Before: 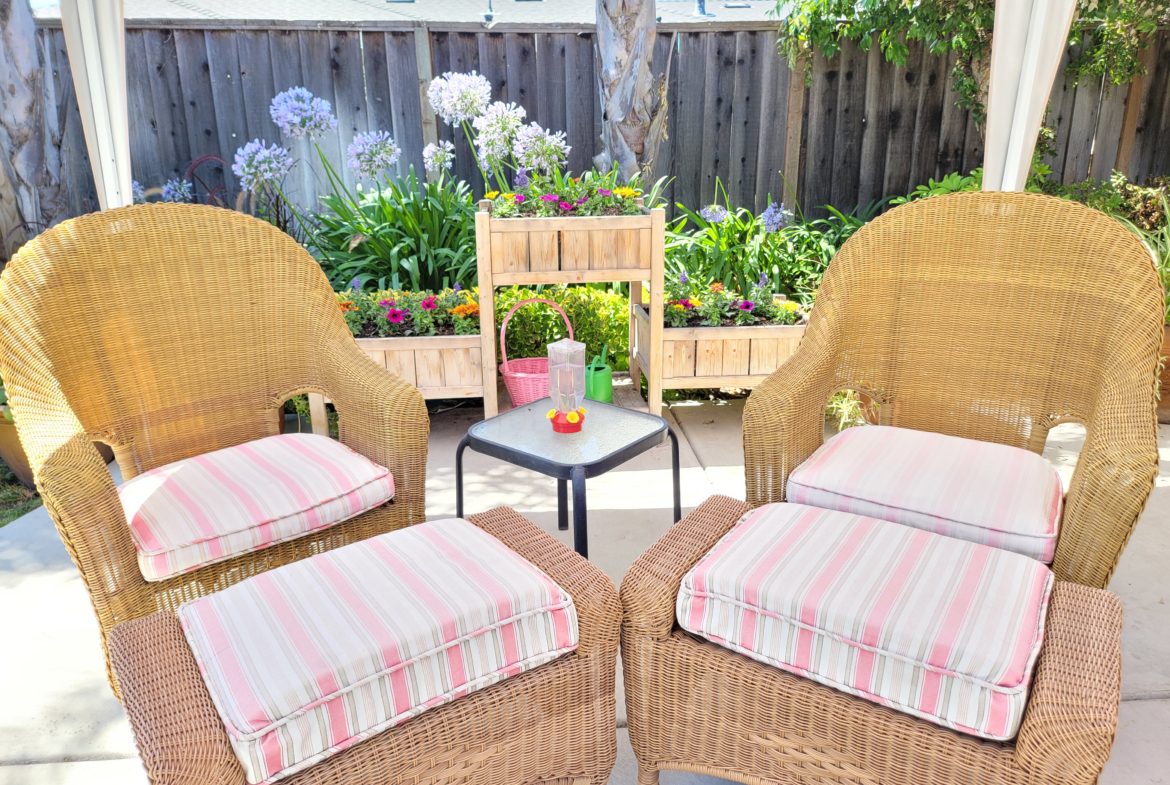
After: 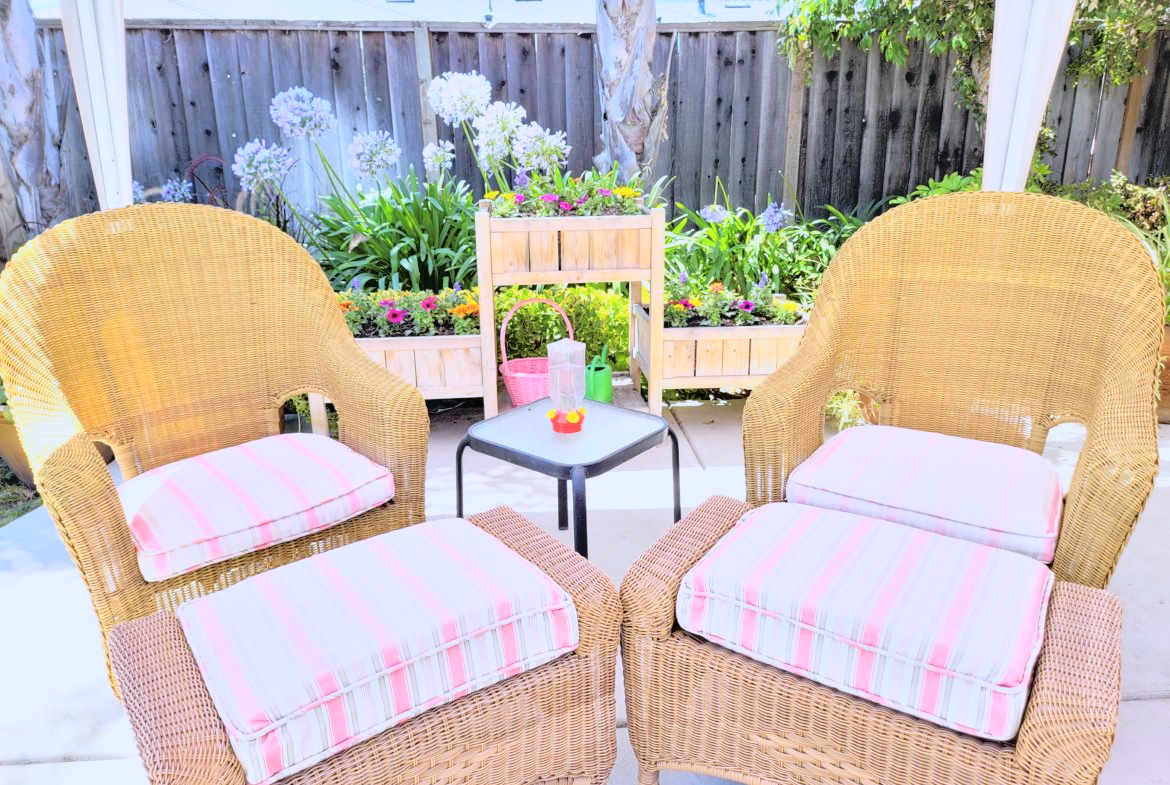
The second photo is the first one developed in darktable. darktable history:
color calibration: illuminant custom, x 0.373, y 0.388, temperature 4264.2 K
tone curve: curves: ch0 [(0, 0.013) (0.129, 0.1) (0.291, 0.375) (0.46, 0.576) (0.667, 0.78) (0.851, 0.903) (0.997, 0.951)]; ch1 [(0, 0) (0.353, 0.344) (0.45, 0.46) (0.498, 0.495) (0.528, 0.531) (0.563, 0.566) (0.592, 0.609) (0.657, 0.672) (1, 1)]; ch2 [(0, 0) (0.333, 0.346) (0.375, 0.375) (0.427, 0.44) (0.5, 0.501) (0.505, 0.505) (0.544, 0.573) (0.576, 0.615) (0.612, 0.644) (0.66, 0.715) (1, 1)], color space Lab, independent channels
